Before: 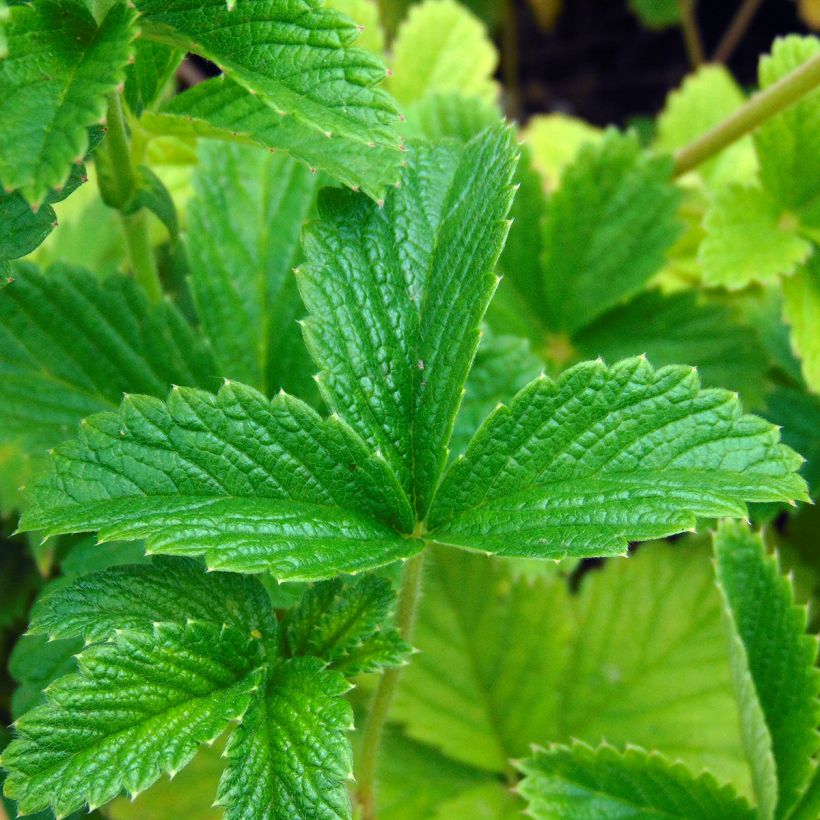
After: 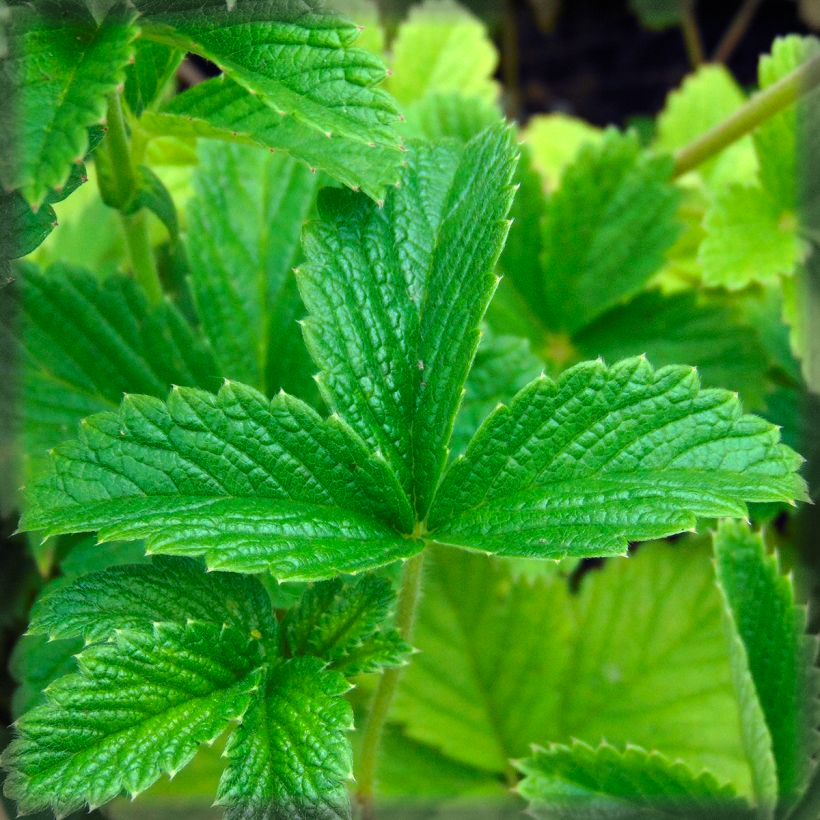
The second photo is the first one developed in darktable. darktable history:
vignetting: fall-off start 92.91%, fall-off radius 5.03%, automatic ratio true, width/height ratio 1.33, shape 0.042
color correction: highlights a* -8.17, highlights b* 3.48
